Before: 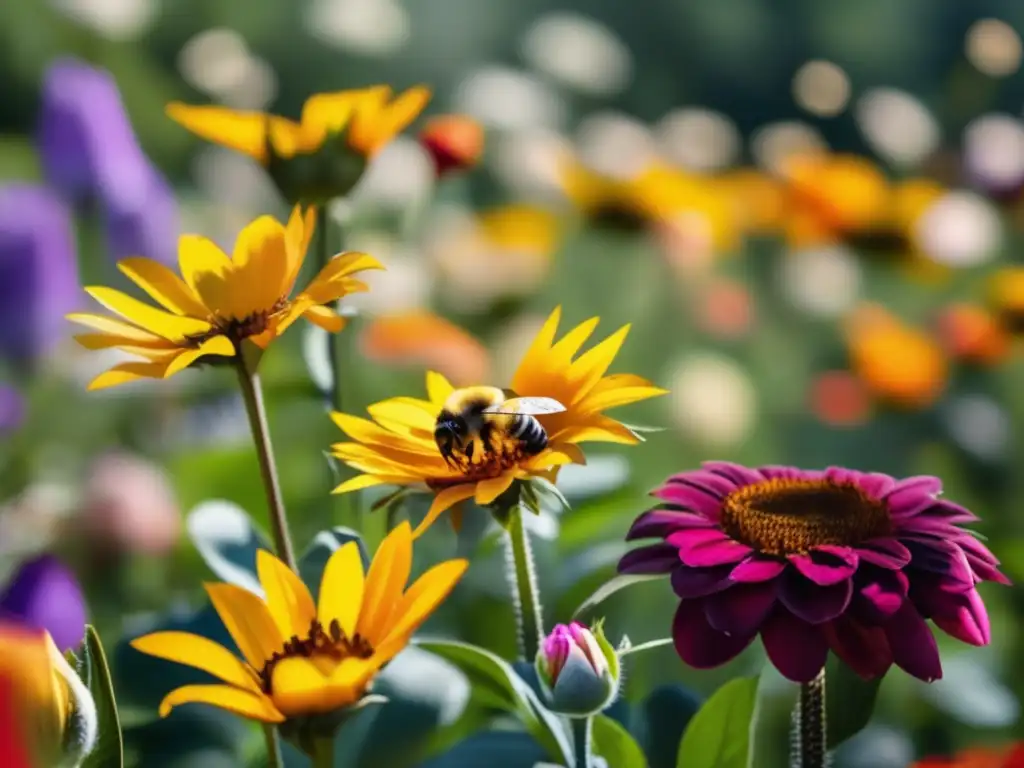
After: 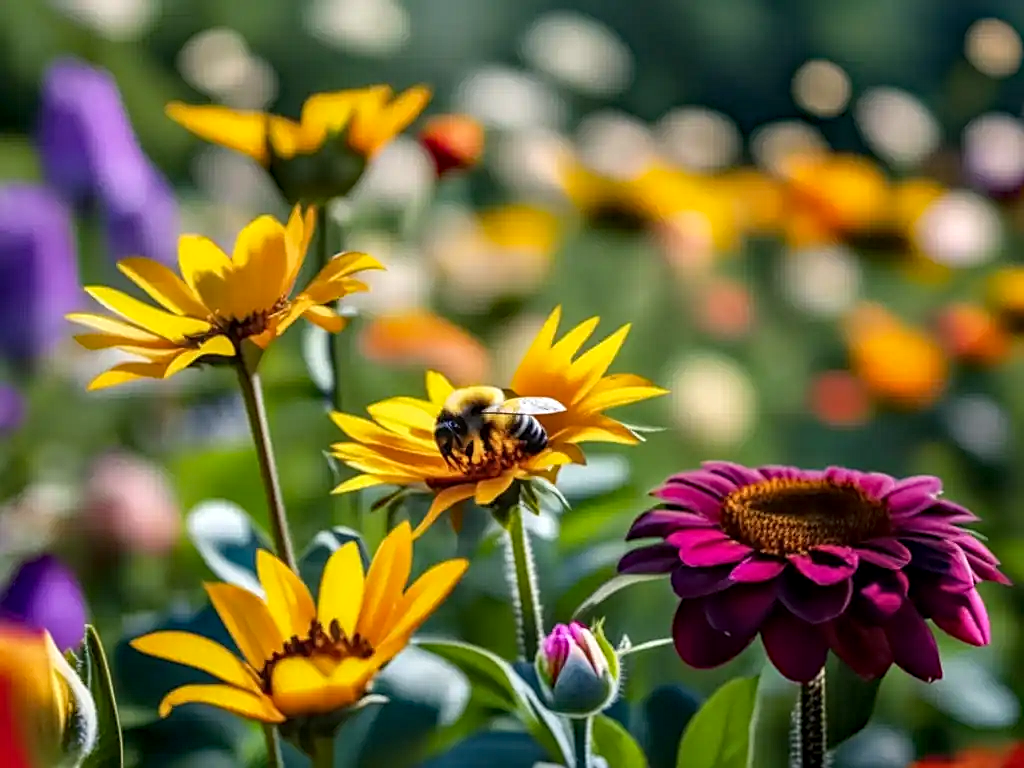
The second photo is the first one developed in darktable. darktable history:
local contrast: on, module defaults
haze removal: strength 0.29, distance 0.25, compatibility mode true, adaptive false
sharpen: on, module defaults
